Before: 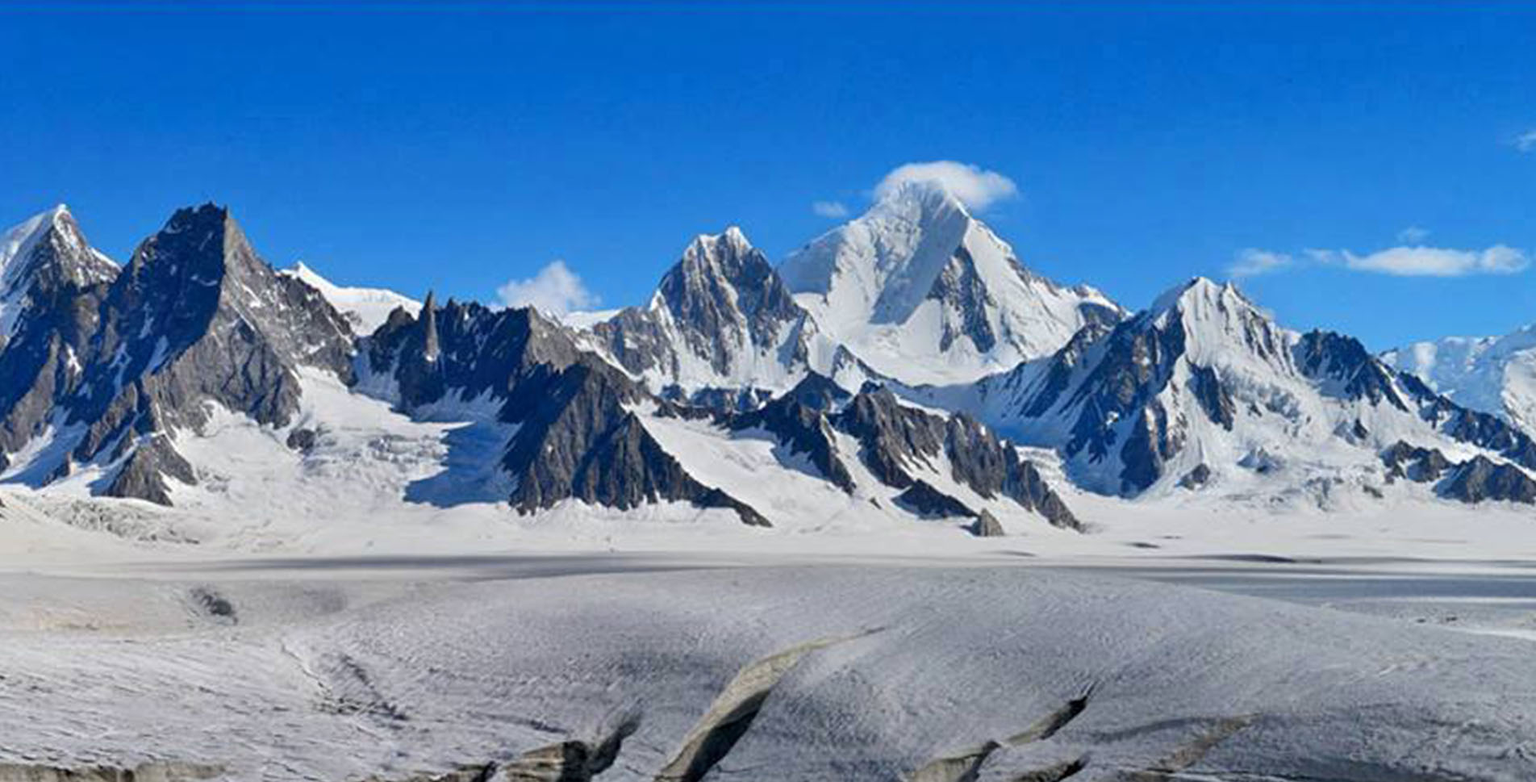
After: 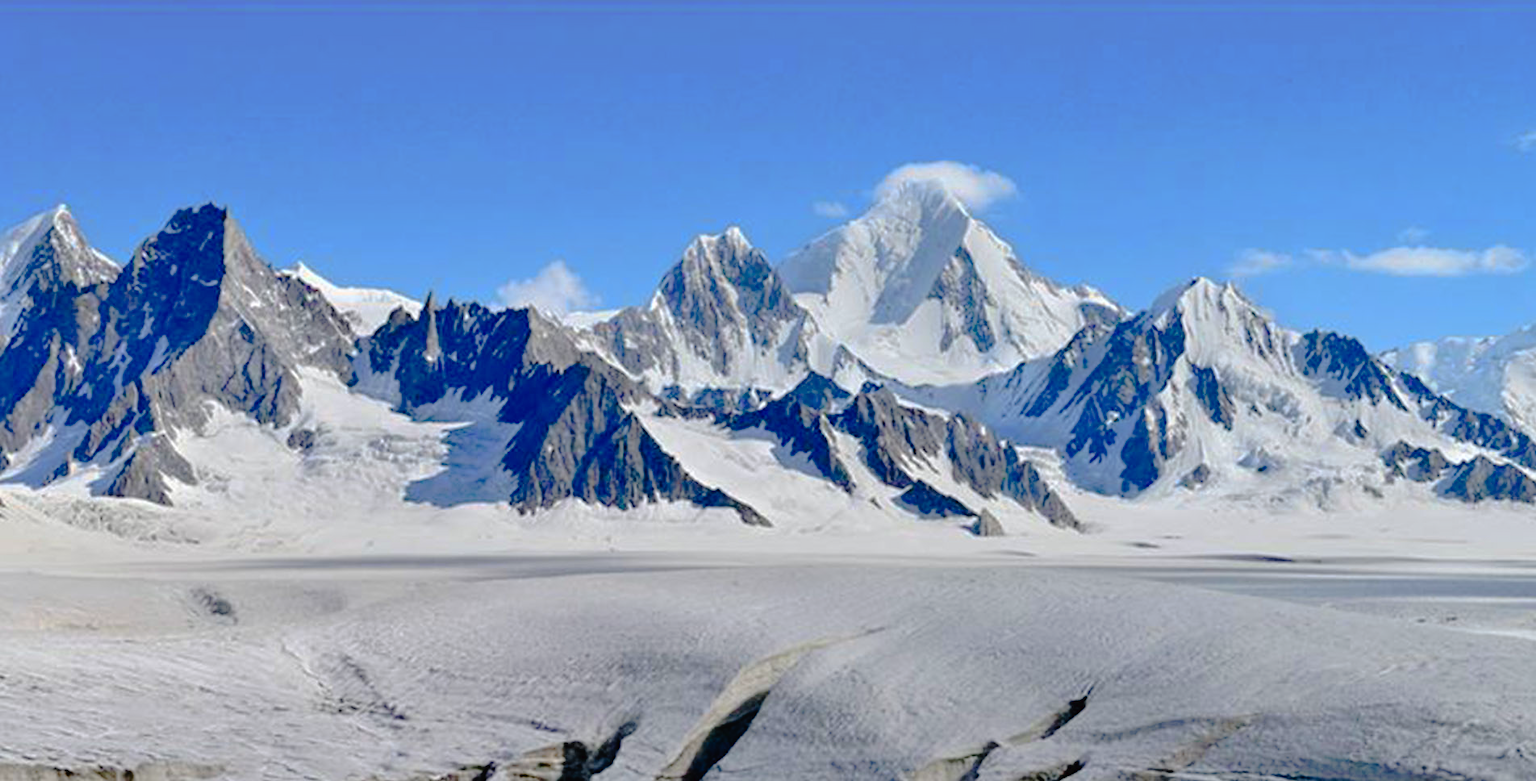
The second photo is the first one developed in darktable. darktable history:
tone curve: curves: ch0 [(0, 0) (0.003, 0.019) (0.011, 0.019) (0.025, 0.023) (0.044, 0.032) (0.069, 0.046) (0.1, 0.073) (0.136, 0.129) (0.177, 0.207) (0.224, 0.295) (0.277, 0.394) (0.335, 0.48) (0.399, 0.524) (0.468, 0.575) (0.543, 0.628) (0.623, 0.684) (0.709, 0.739) (0.801, 0.808) (0.898, 0.9) (1, 1)], preserve colors none
contrast brightness saturation: contrast 0.045, saturation 0.158
